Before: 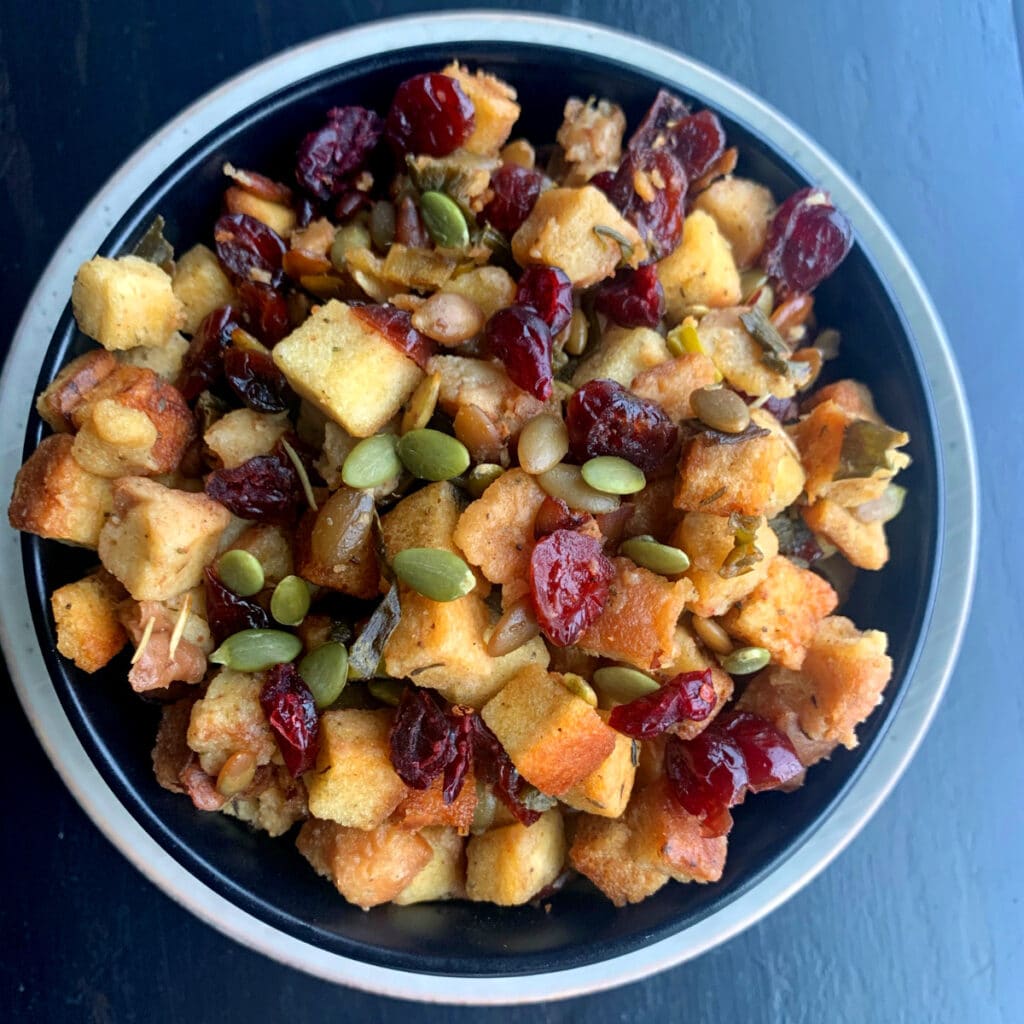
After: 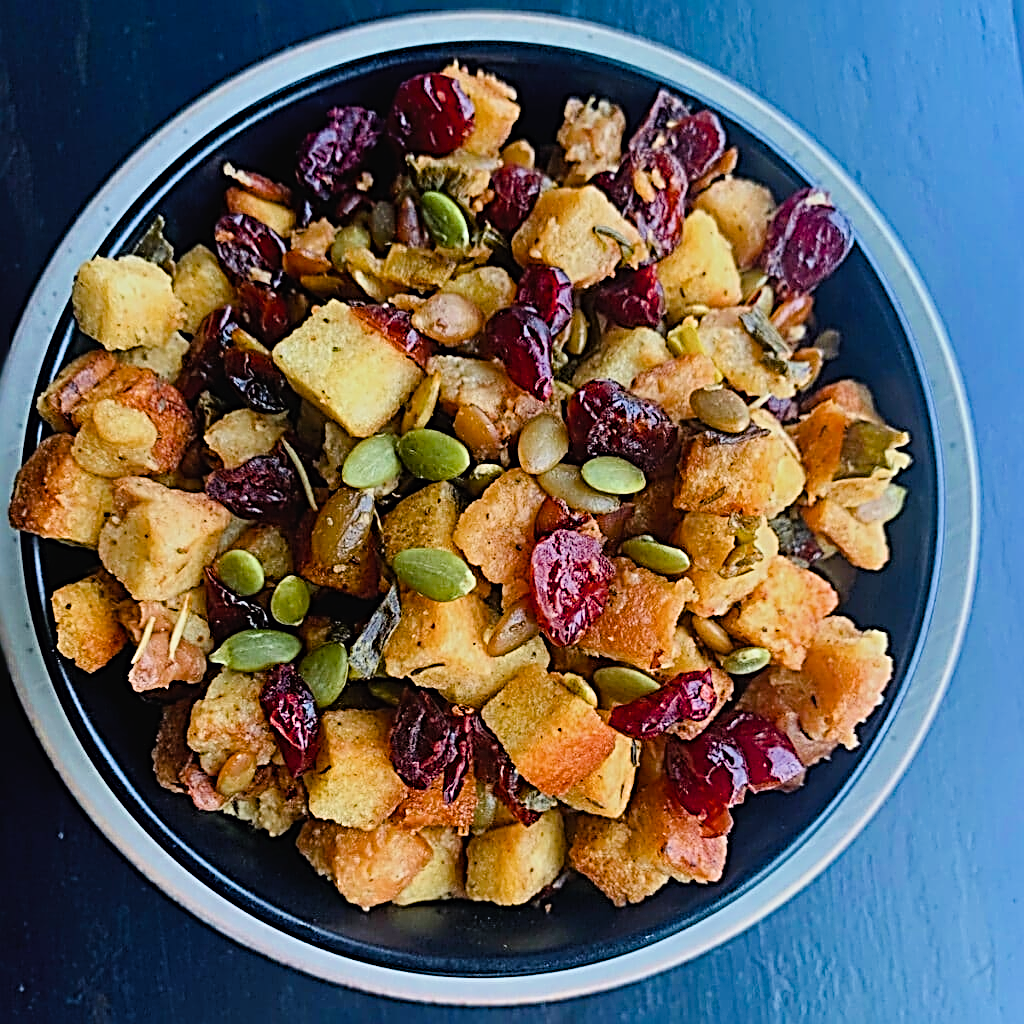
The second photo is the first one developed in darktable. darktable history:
exposure: black level correction -0.008, exposure 0.07 EV, compensate exposure bias true, compensate highlight preservation false
filmic rgb: black relative exposure -7.65 EV, white relative exposure 4.56 EV, hardness 3.61, contrast 1.053, color science v6 (2022), iterations of high-quality reconstruction 10
color balance rgb: linear chroma grading › shadows -30.202%, linear chroma grading › global chroma 35.263%, perceptual saturation grading › global saturation 20%, perceptual saturation grading › highlights -50.061%, perceptual saturation grading › shadows 30.07%, global vibrance 20%
sharpen: radius 3.21, amount 1.733
